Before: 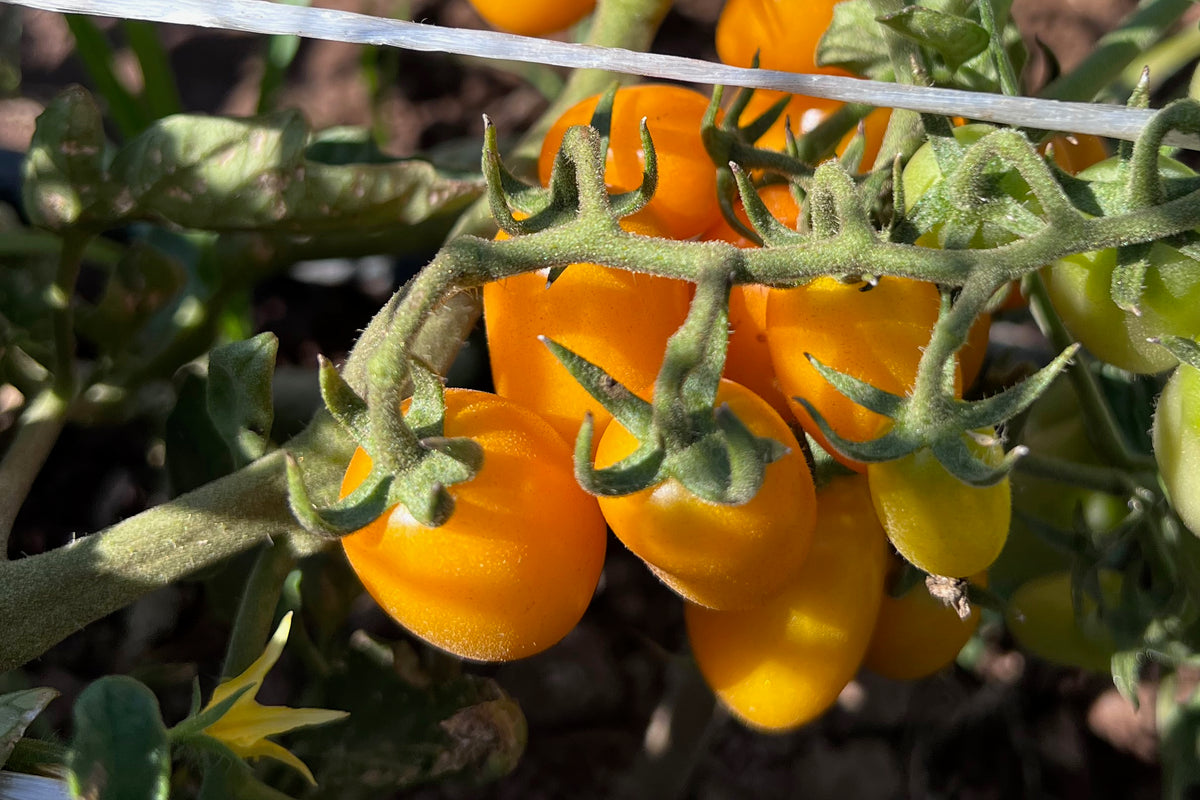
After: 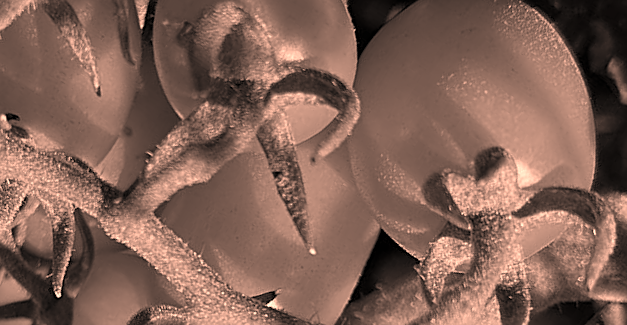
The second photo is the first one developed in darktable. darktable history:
color calibration: output gray [0.253, 0.26, 0.487, 0], illuminant custom, x 0.39, y 0.387, temperature 3829.19 K
color correction: highlights a* 39.56, highlights b* 39.9, saturation 0.694
sharpen: on, module defaults
crop and rotate: angle 147.27°, left 9.158%, top 15.651%, right 4.436%, bottom 17.051%
